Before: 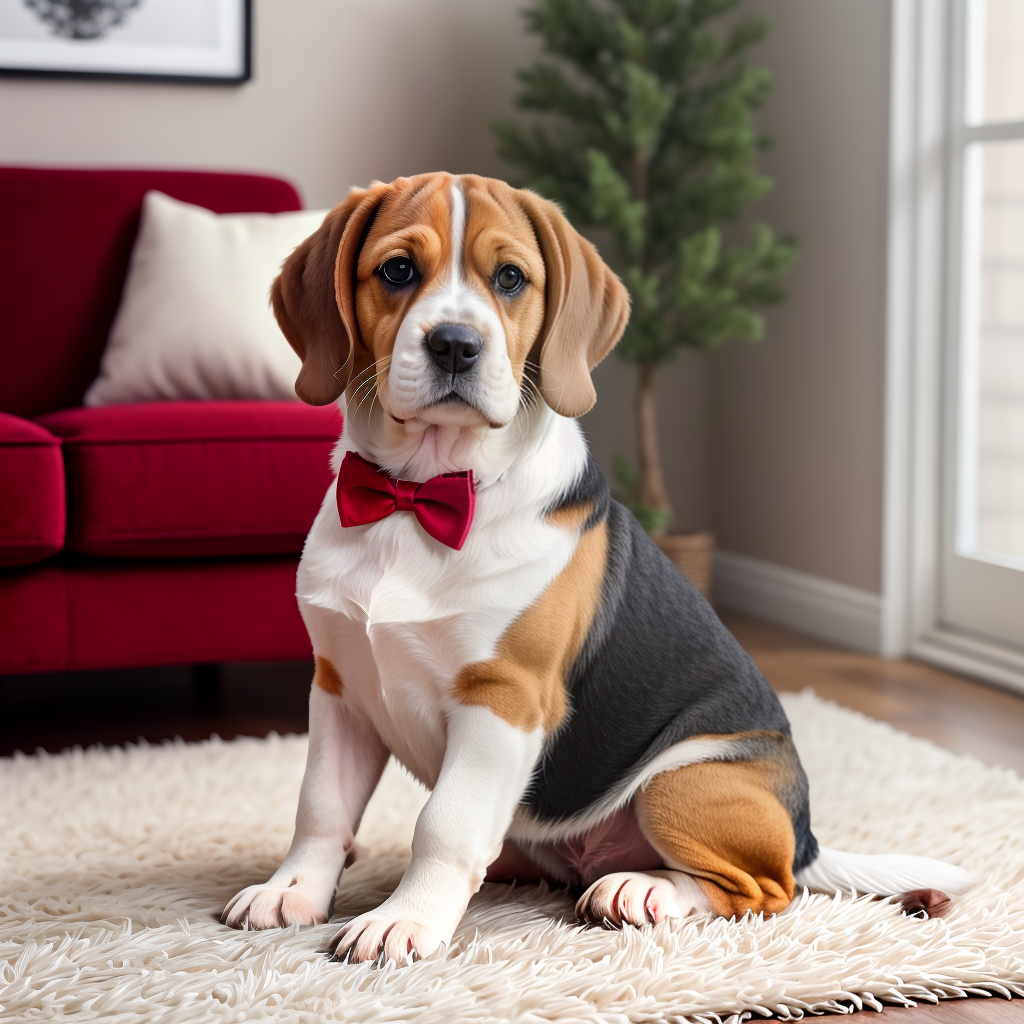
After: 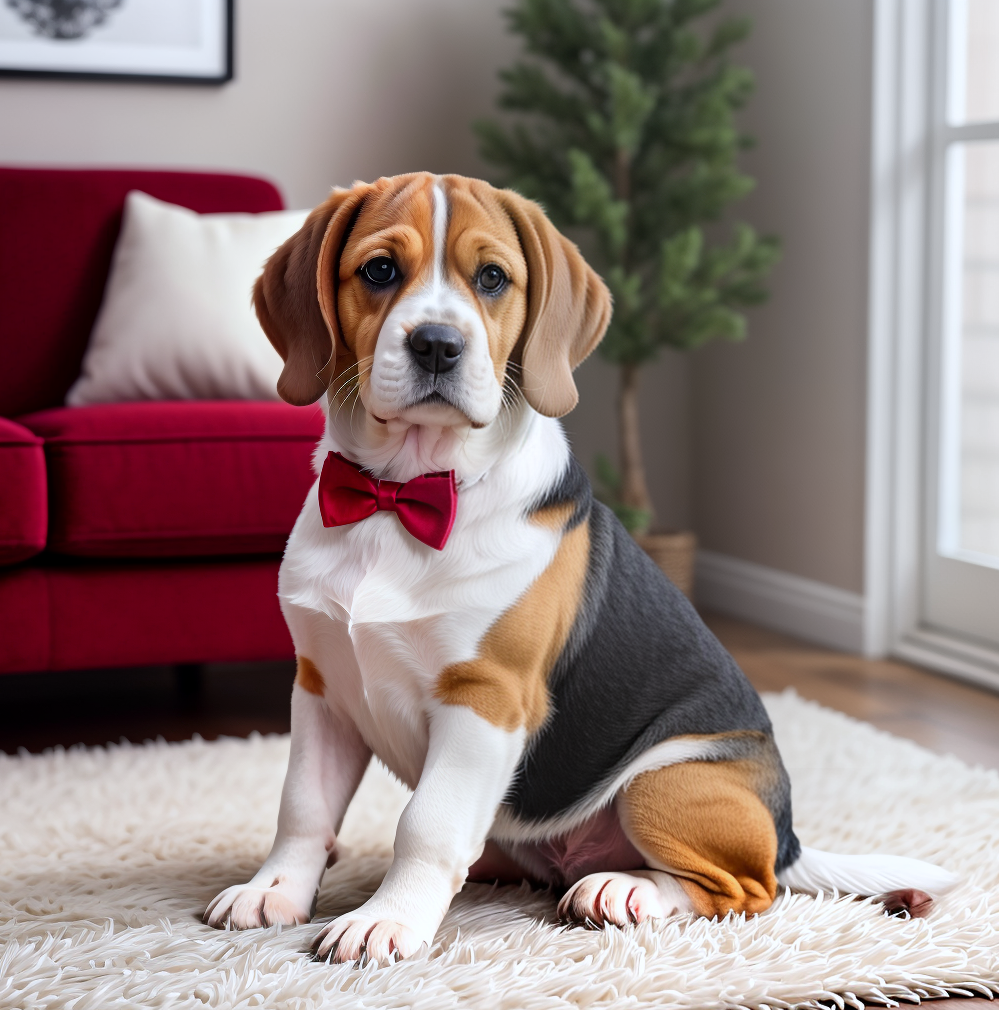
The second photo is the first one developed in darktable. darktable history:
white balance: red 0.976, blue 1.04
crop and rotate: left 1.774%, right 0.633%, bottom 1.28%
